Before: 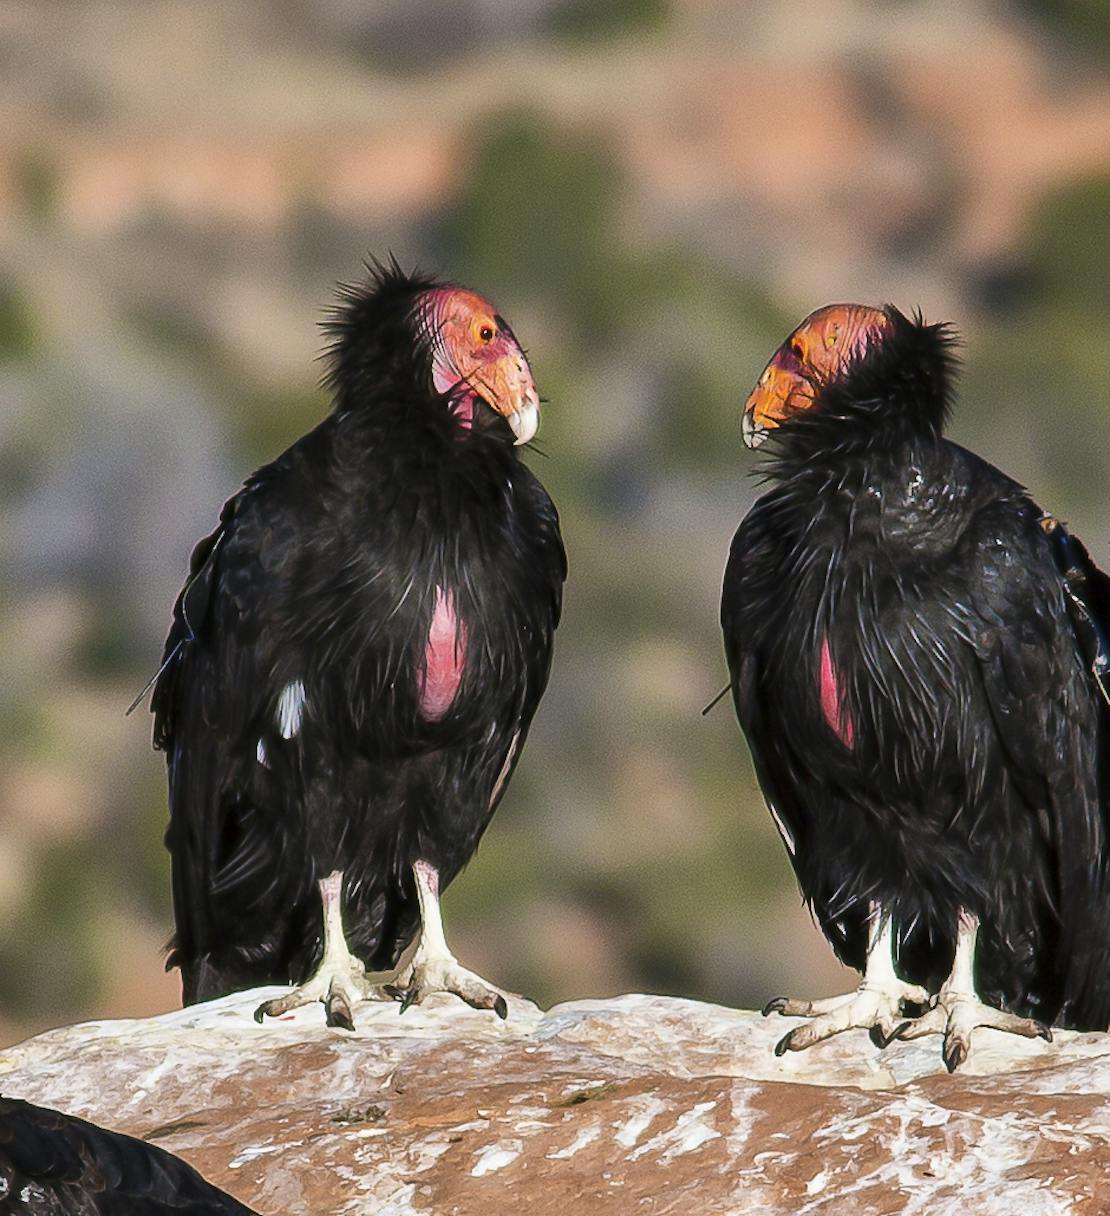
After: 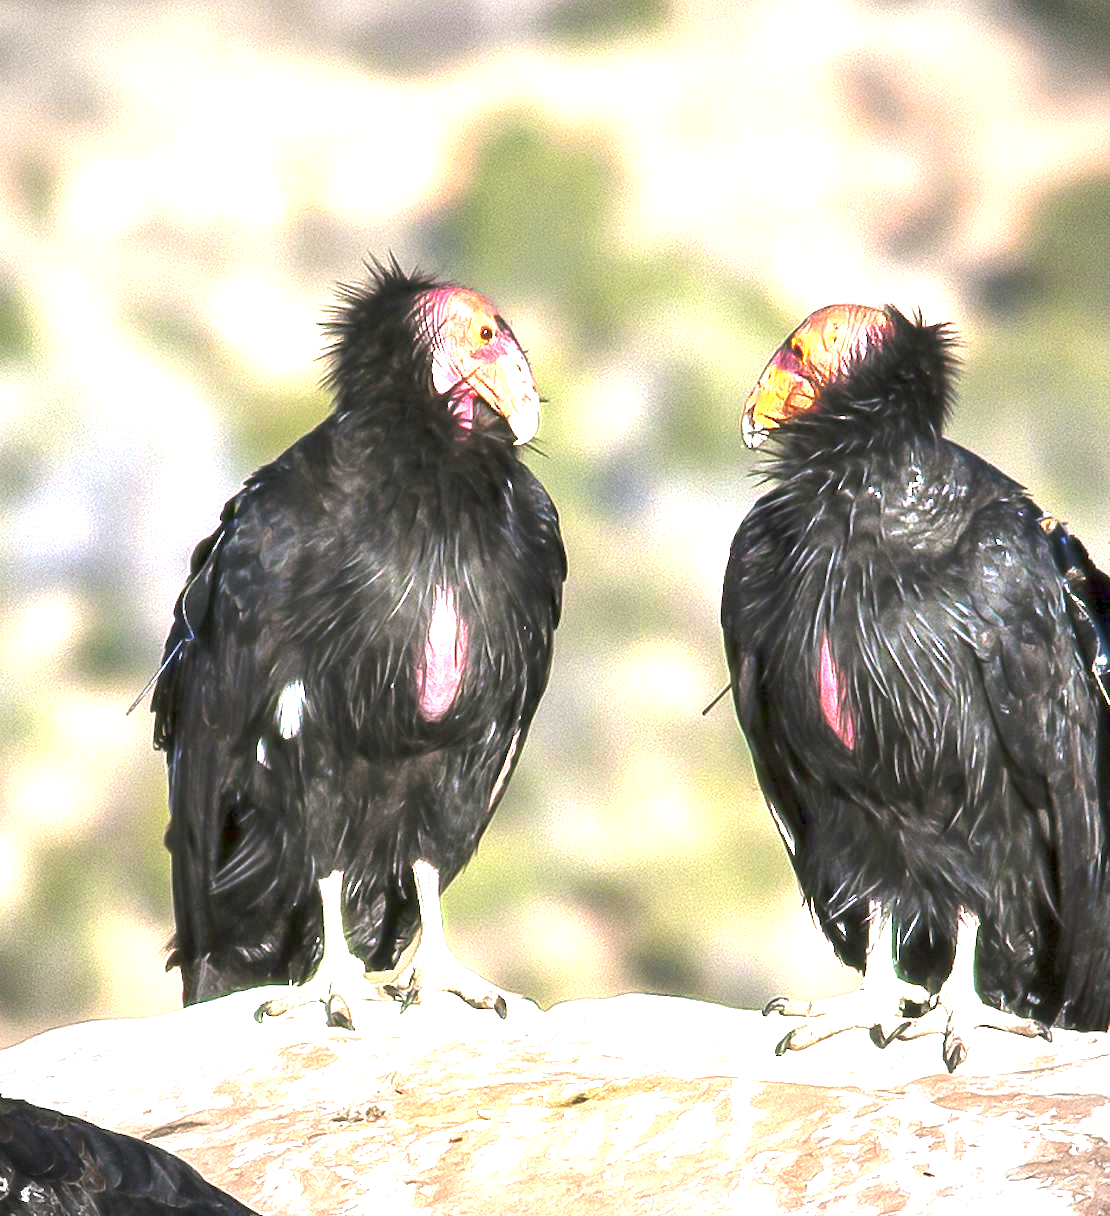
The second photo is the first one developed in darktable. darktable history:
exposure: exposure 2.258 EV, compensate exposure bias true, compensate highlight preservation false
vignetting: on, module defaults
